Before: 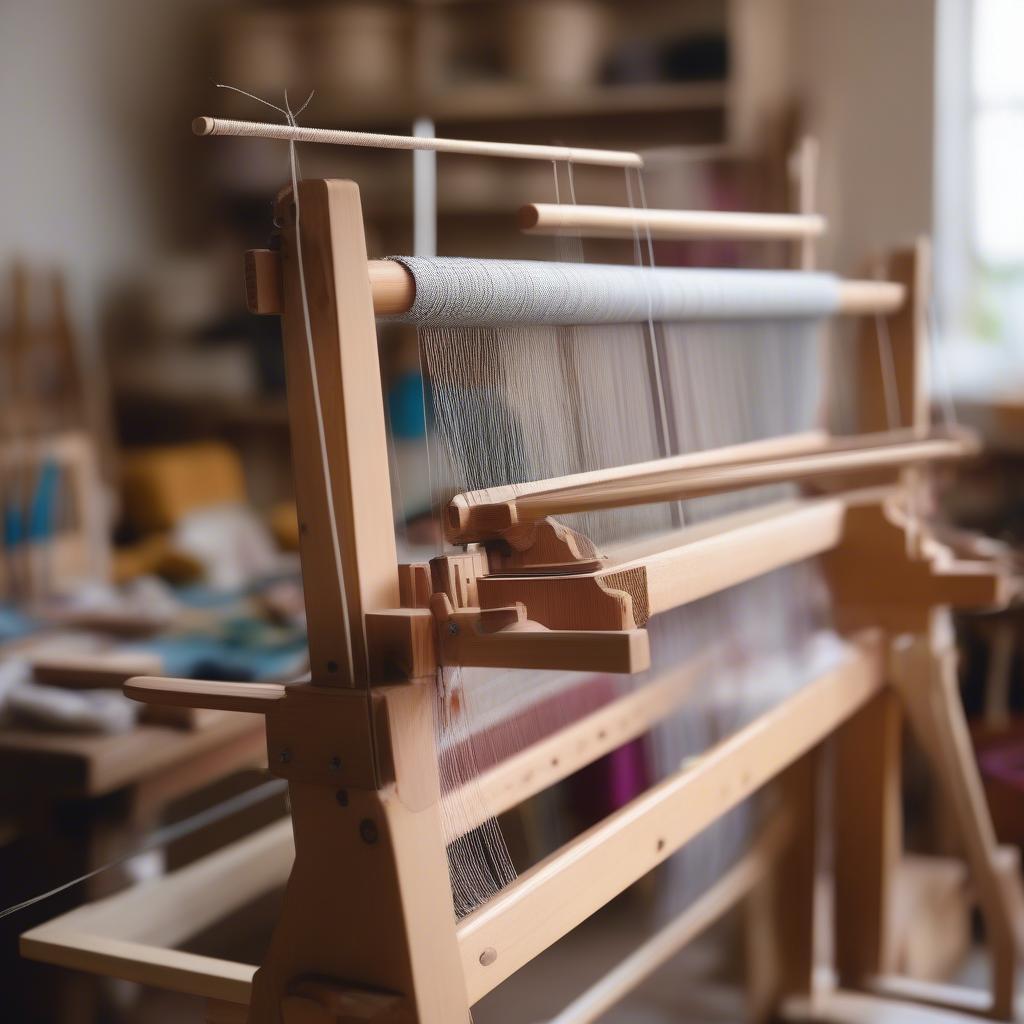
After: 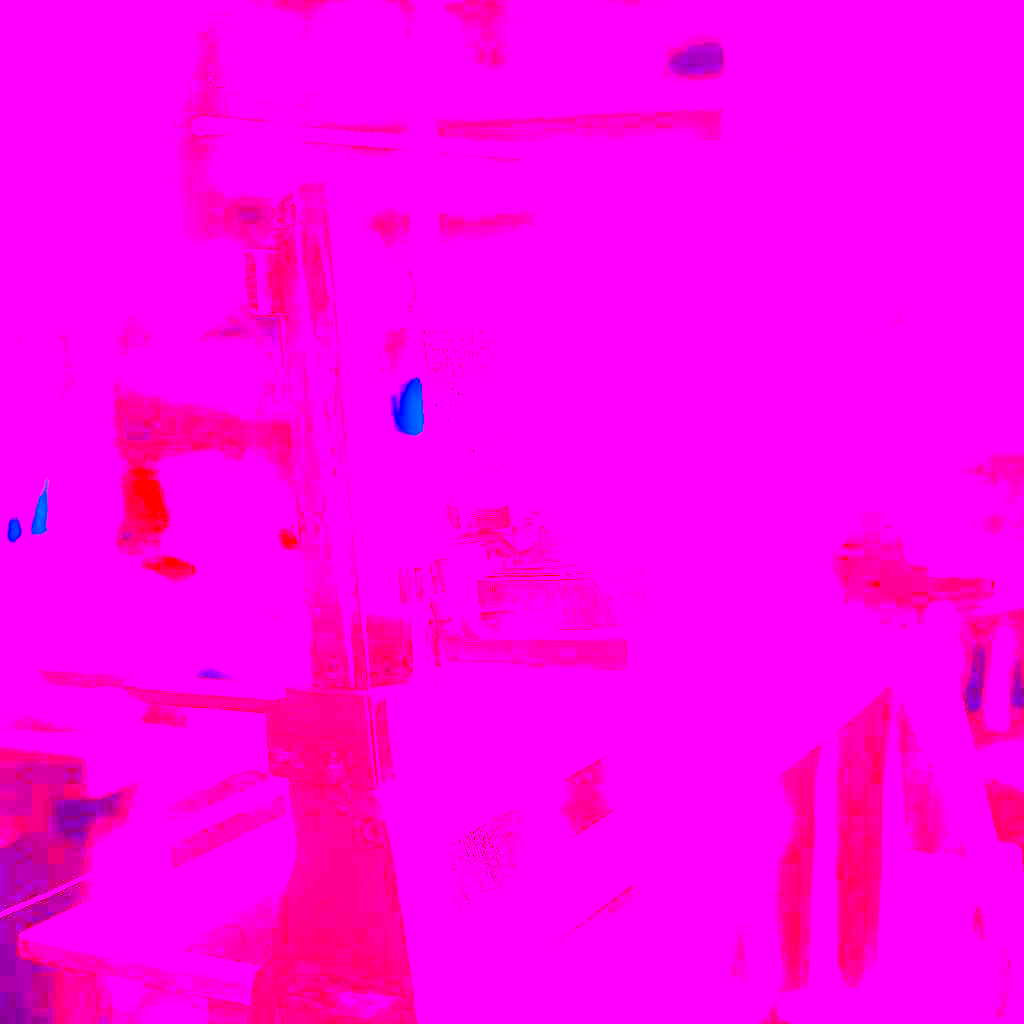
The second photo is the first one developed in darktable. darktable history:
tone curve: curves: ch0 [(0, 0) (0.059, 0.027) (0.162, 0.125) (0.304, 0.279) (0.547, 0.532) (0.828, 0.815) (1, 0.983)]; ch1 [(0, 0) (0.23, 0.166) (0.34, 0.308) (0.371, 0.337) (0.429, 0.411) (0.477, 0.462) (0.499, 0.498) (0.529, 0.537) (0.559, 0.582) (0.743, 0.798) (1, 1)]; ch2 [(0, 0) (0.431, 0.414) (0.498, 0.503) (0.524, 0.528) (0.568, 0.546) (0.6, 0.597) (0.634, 0.645) (0.728, 0.742) (1, 1)], color space Lab, independent channels, preserve colors none
color balance: contrast 8.5%, output saturation 105%
white balance: red 8, blue 8
